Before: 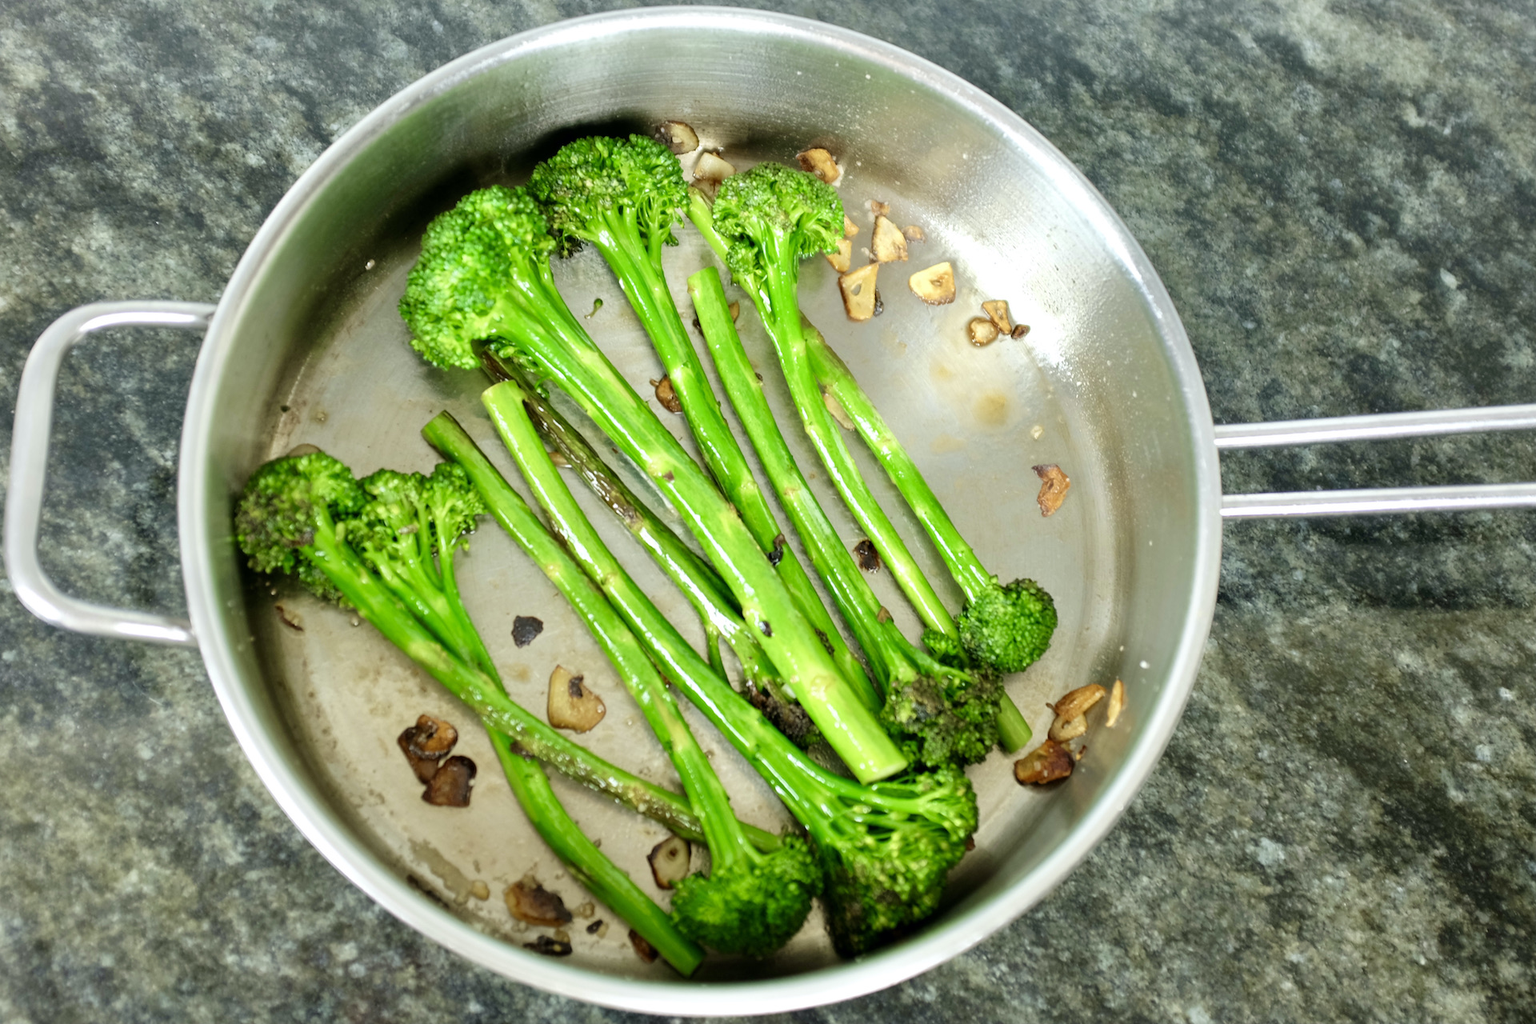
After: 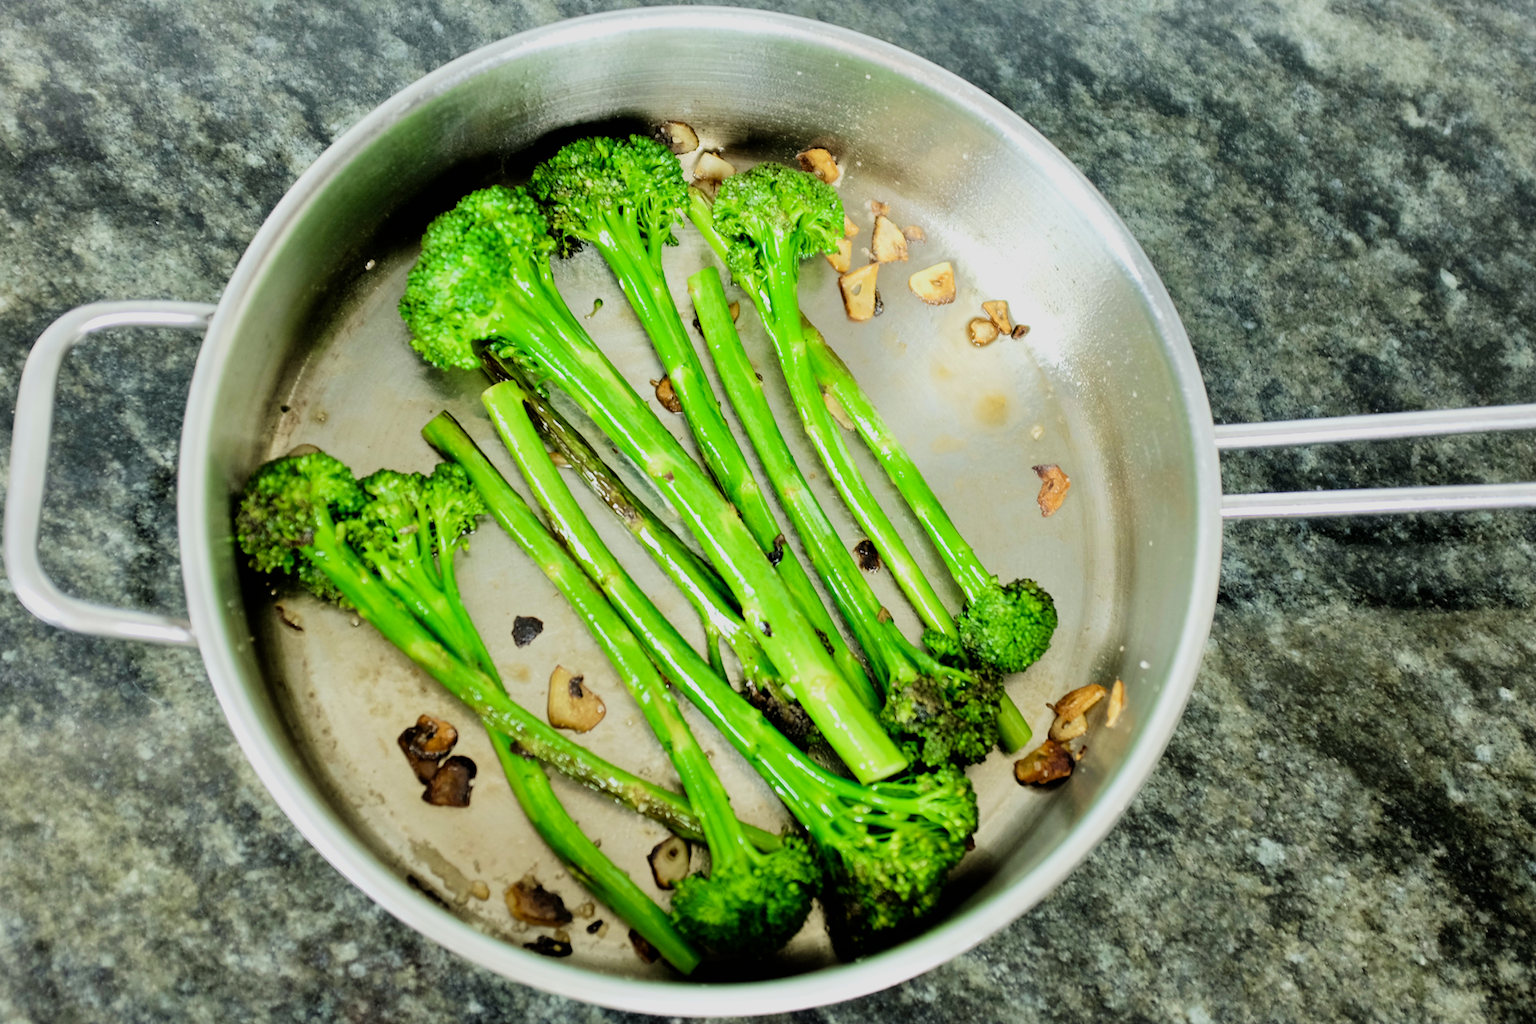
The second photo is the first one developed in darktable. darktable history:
filmic rgb: black relative exposure -7.49 EV, white relative exposure 4.99 EV, hardness 3.34, contrast 1.301
